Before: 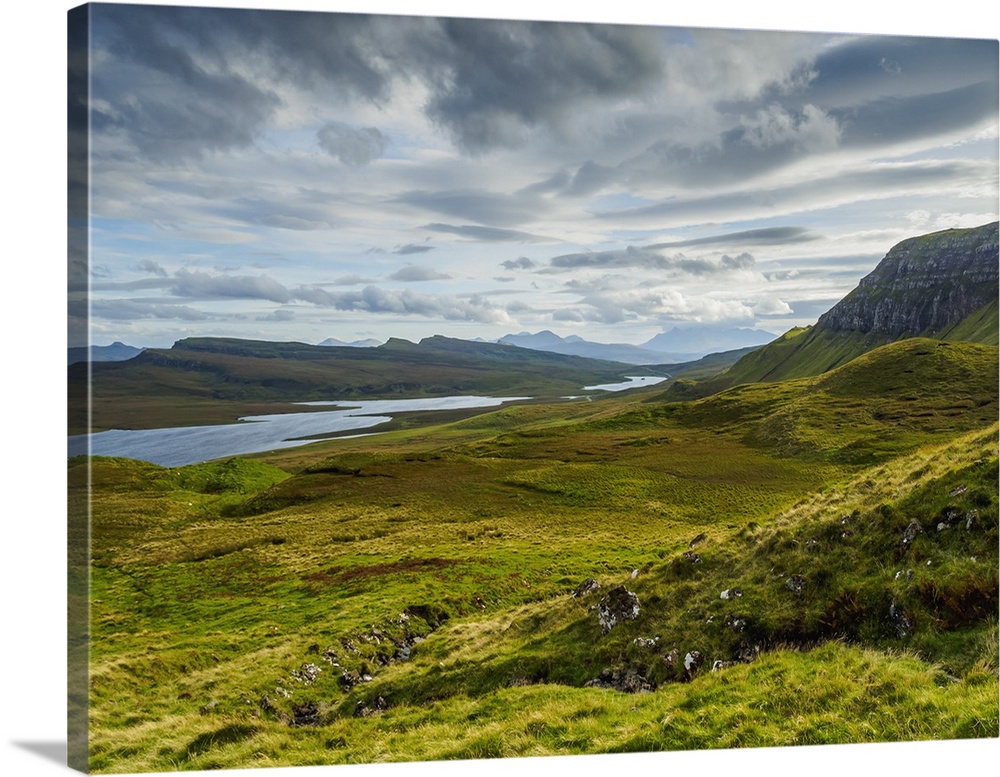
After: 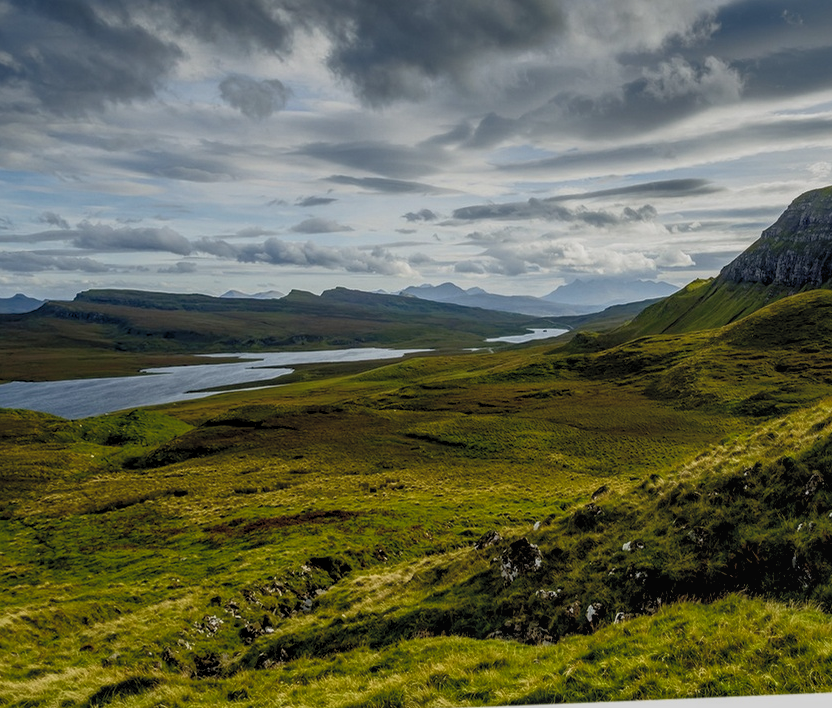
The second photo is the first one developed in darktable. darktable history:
crop: left 9.836%, top 6.266%, right 6.959%, bottom 2.603%
local contrast: detail 109%
shadows and highlights: shadows 24.91, highlights -24.14
exposure: black level correction 0.011, exposure -0.47 EV, compensate exposure bias true, compensate highlight preservation false
color balance rgb: global offset › luminance -0.466%, perceptual saturation grading › global saturation 27.538%, perceptual saturation grading › highlights -25.788%, perceptual saturation grading › shadows 24.174%, perceptual brilliance grading › highlights 4.118%, perceptual brilliance grading › mid-tones -19.096%, perceptual brilliance grading › shadows -41.767%
contrast brightness saturation: brightness 0.153
